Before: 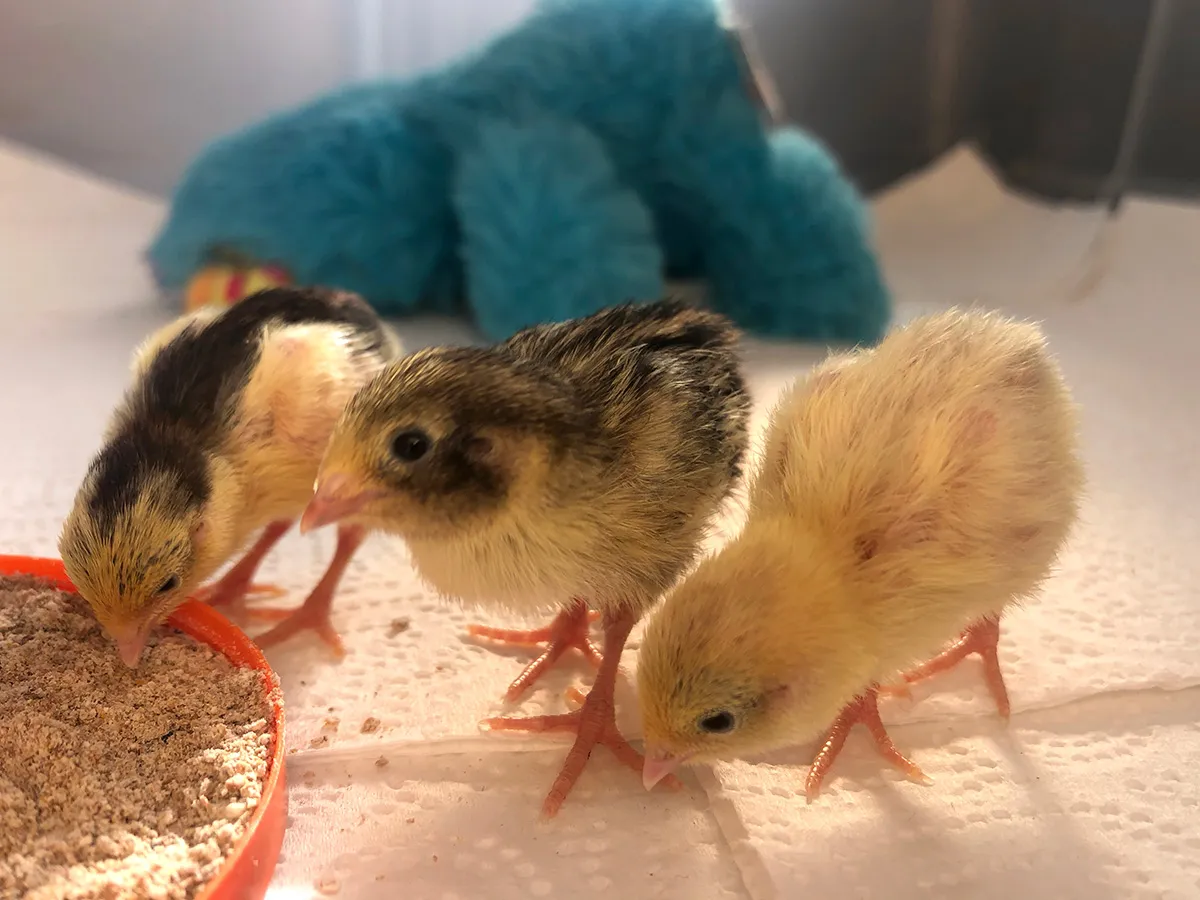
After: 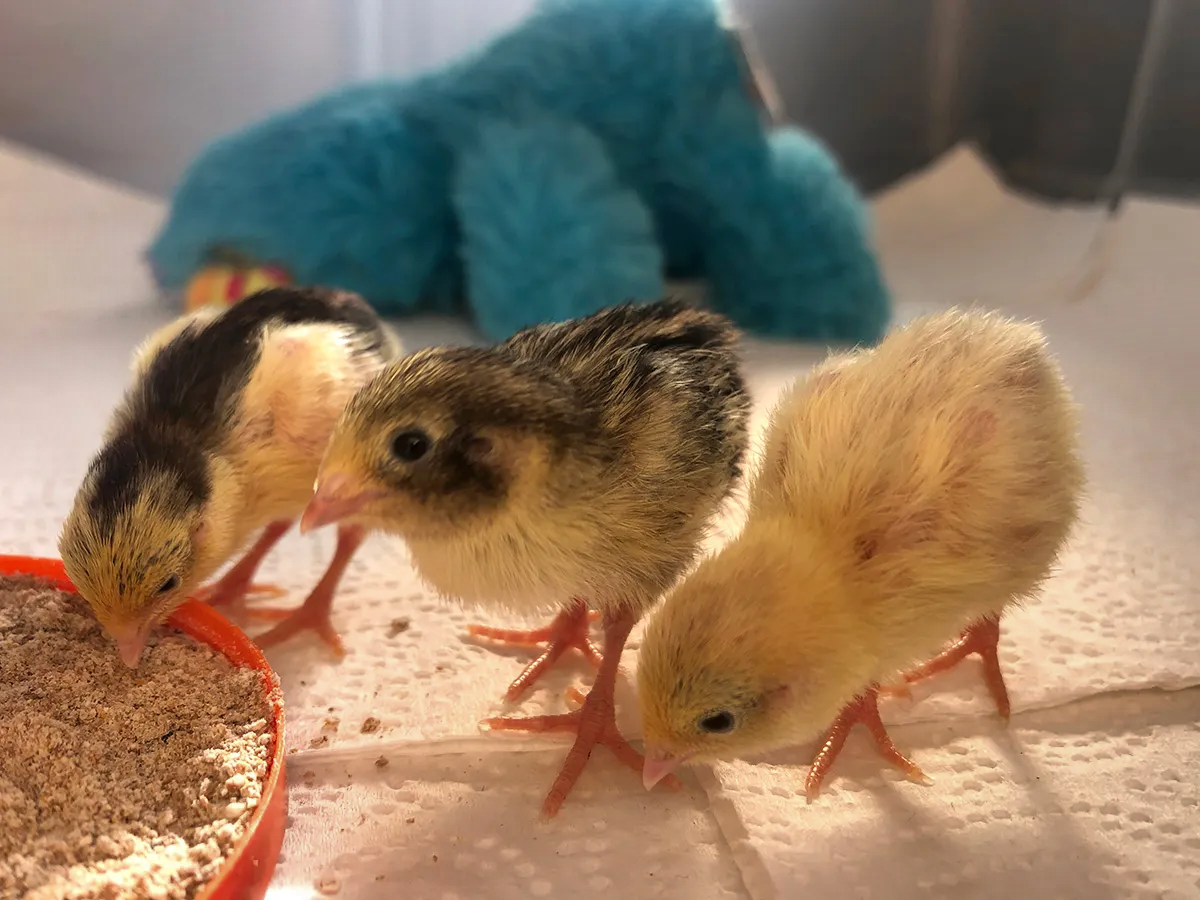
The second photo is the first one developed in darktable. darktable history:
shadows and highlights: radius 109.57, shadows 45.92, highlights -67.51, low approximation 0.01, soften with gaussian
